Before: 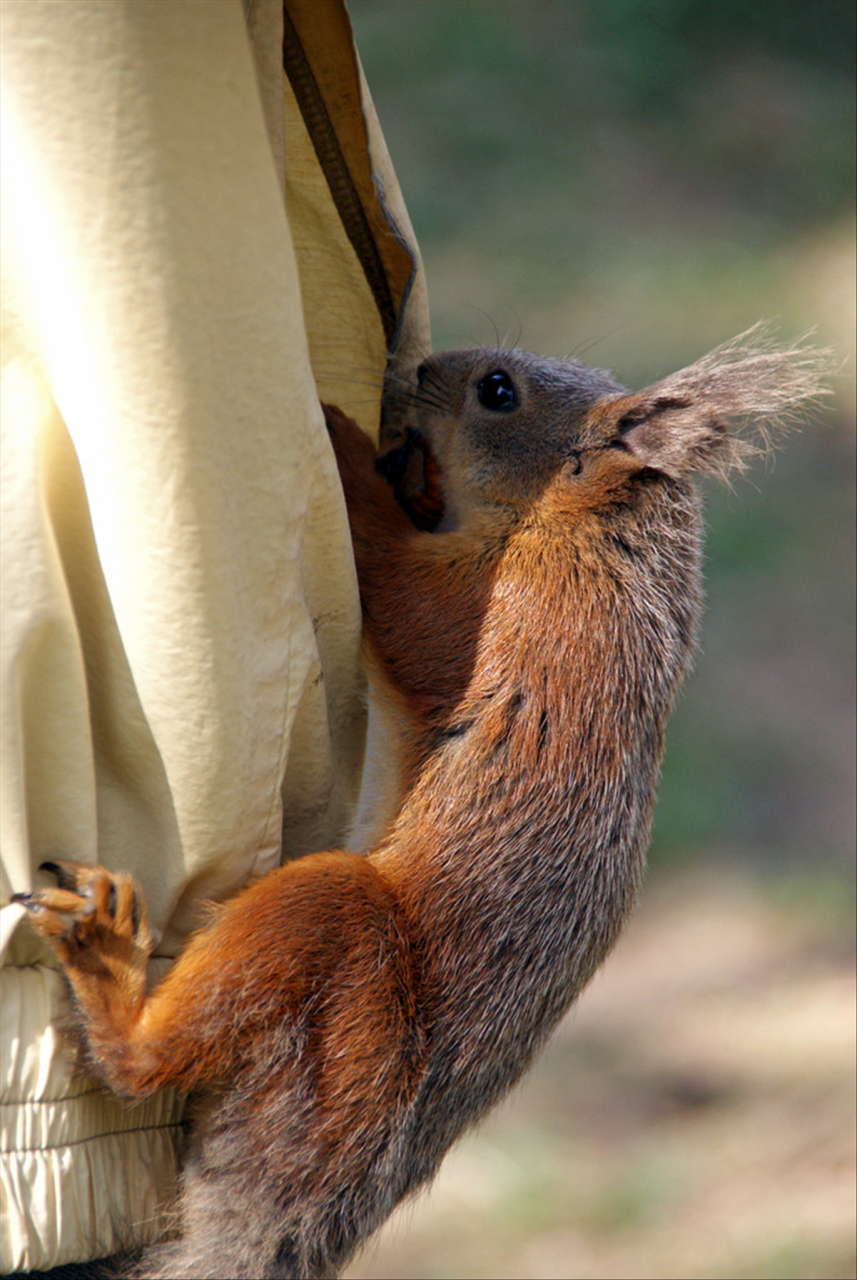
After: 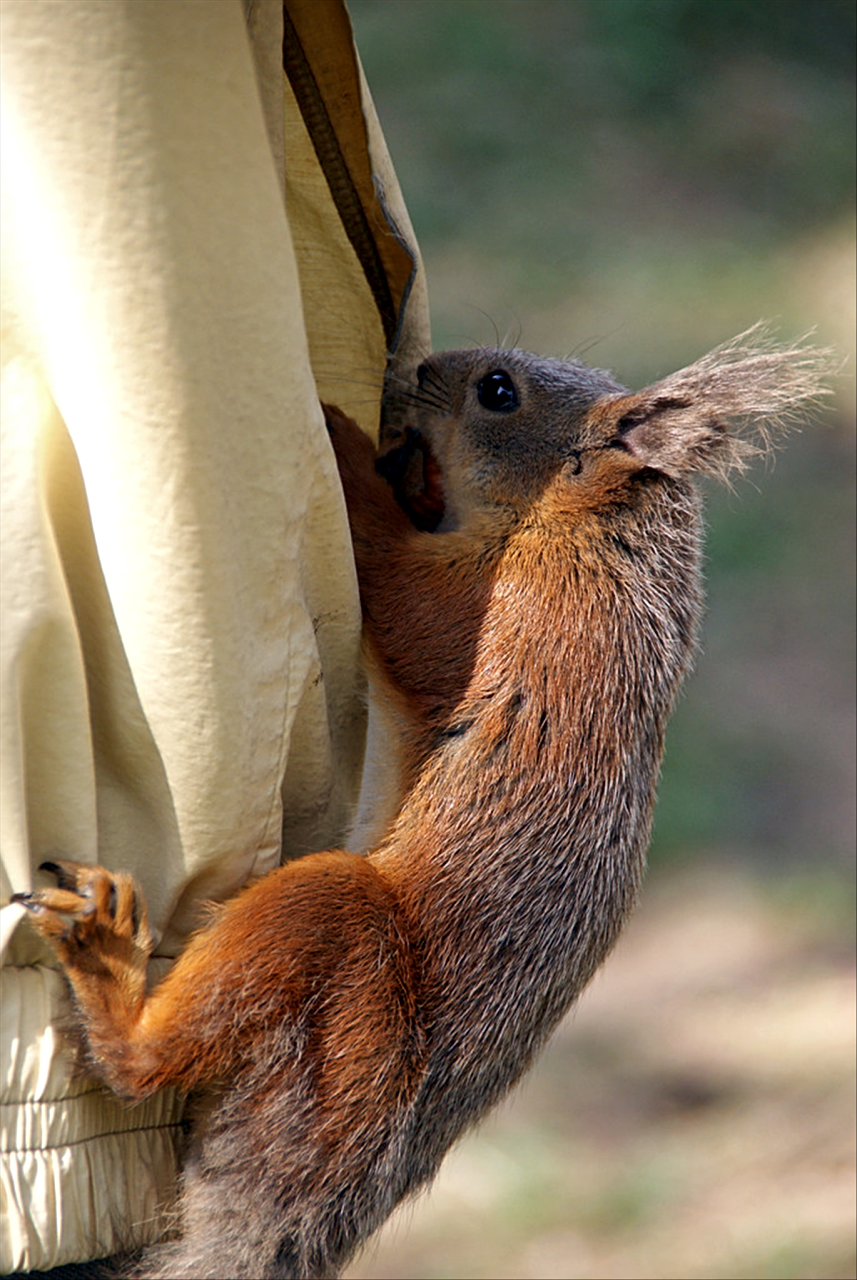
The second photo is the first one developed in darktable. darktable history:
sharpen: on, module defaults
local contrast: mode bilateral grid, contrast 19, coarseness 50, detail 119%, midtone range 0.2
